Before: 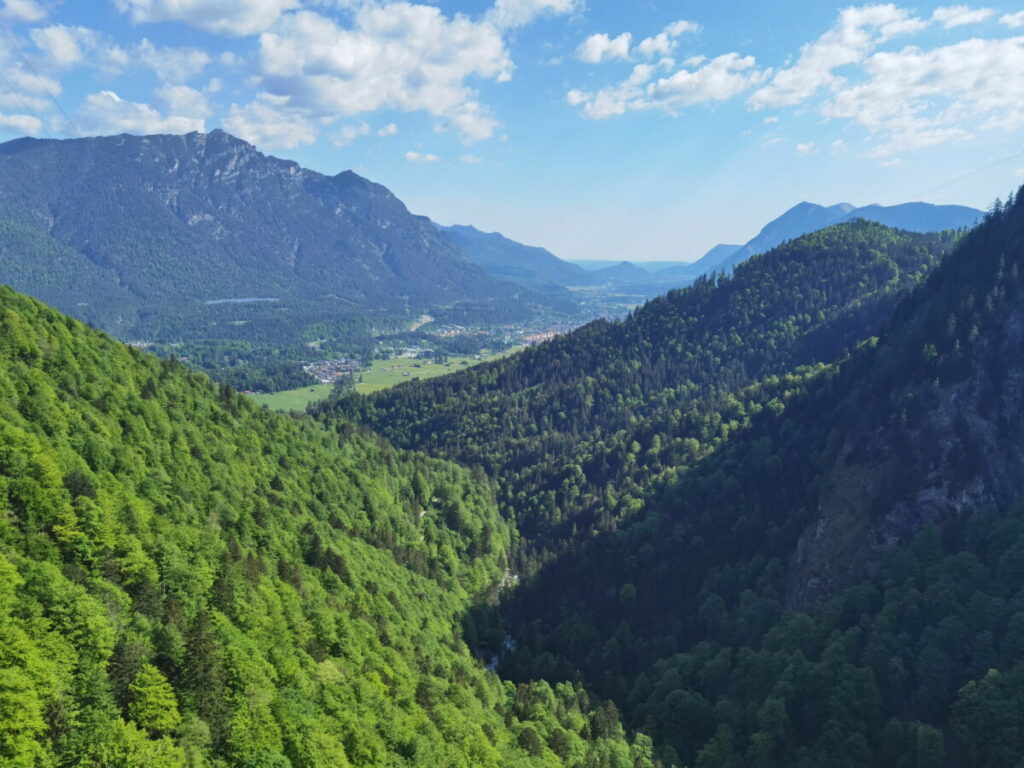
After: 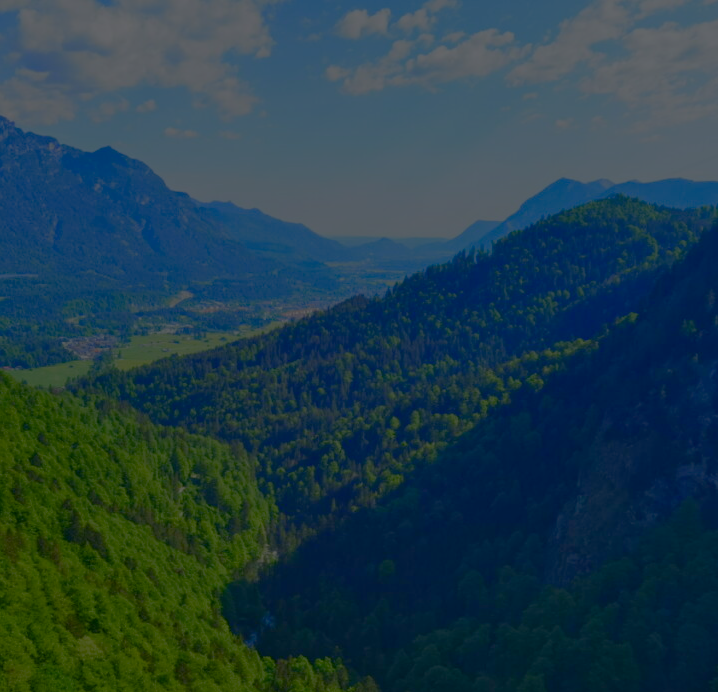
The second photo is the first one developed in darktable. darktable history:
crop and rotate: left 23.6%, top 3.222%, right 6.223%, bottom 6.666%
contrast brightness saturation: saturation 0.1
color balance rgb: perceptual saturation grading › global saturation 27.814%, perceptual saturation grading › highlights -25.806%, perceptual saturation grading › mid-tones 25.735%, perceptual saturation grading › shadows 49.531%, perceptual brilliance grading › global brilliance -48.098%, contrast -29.738%
